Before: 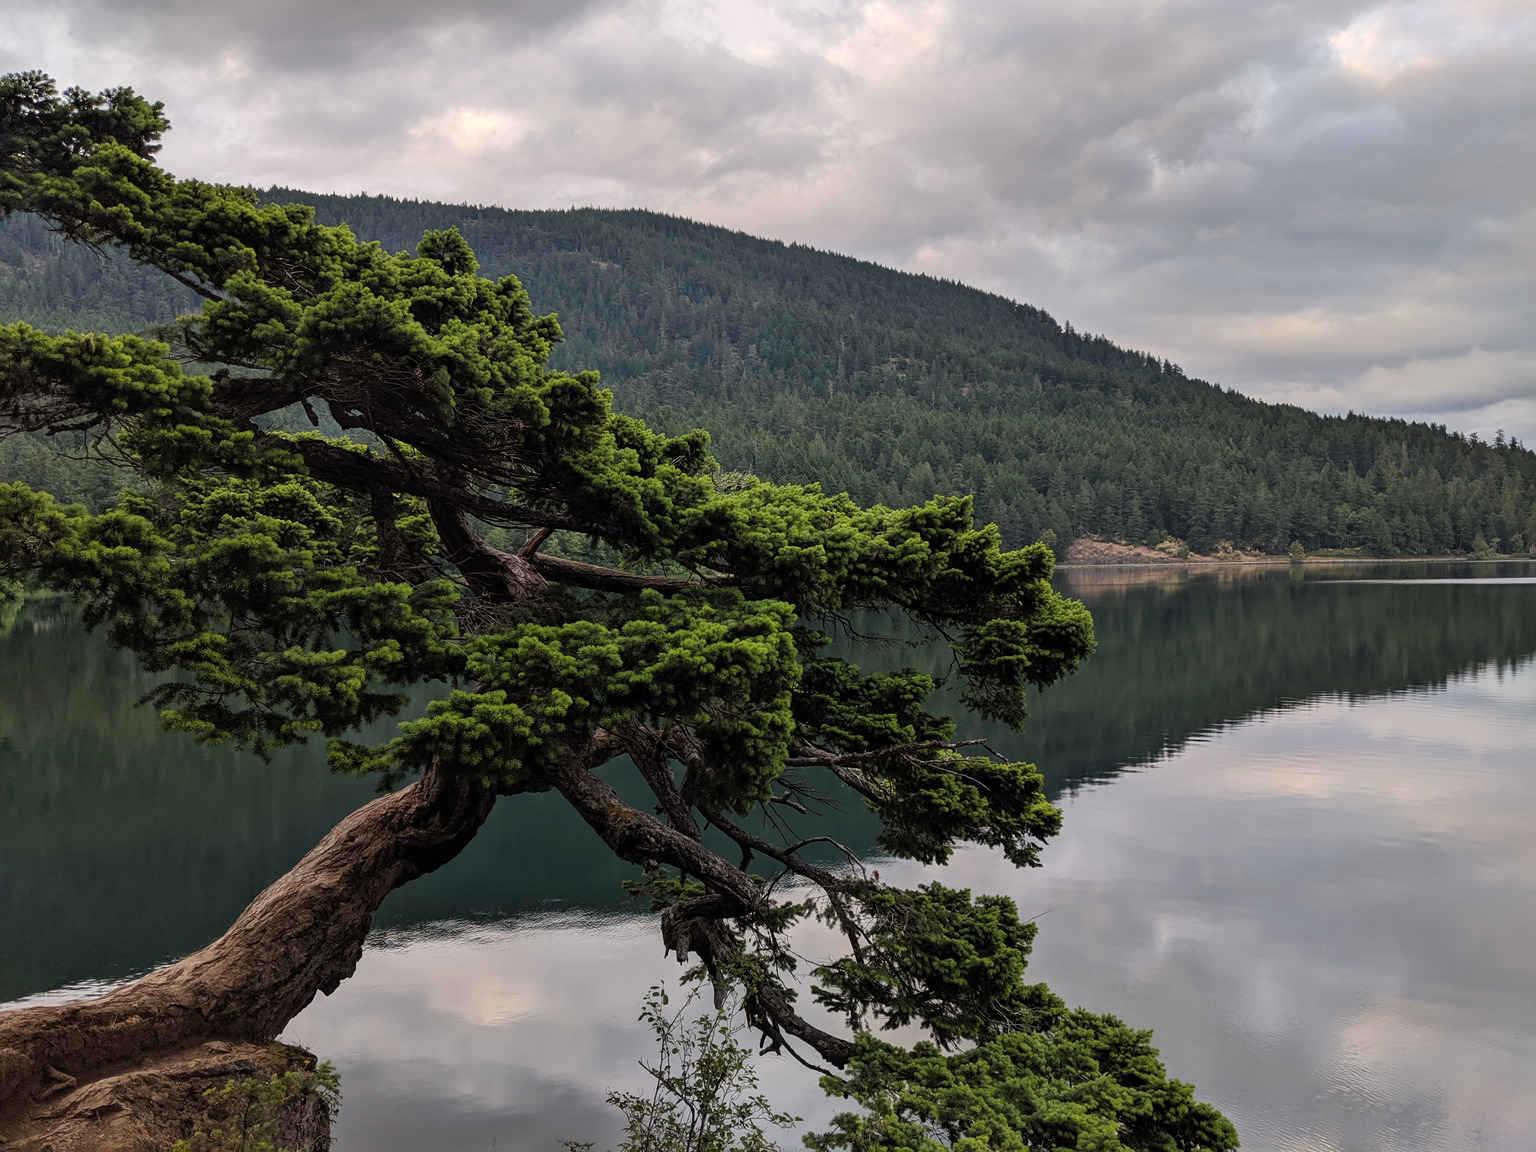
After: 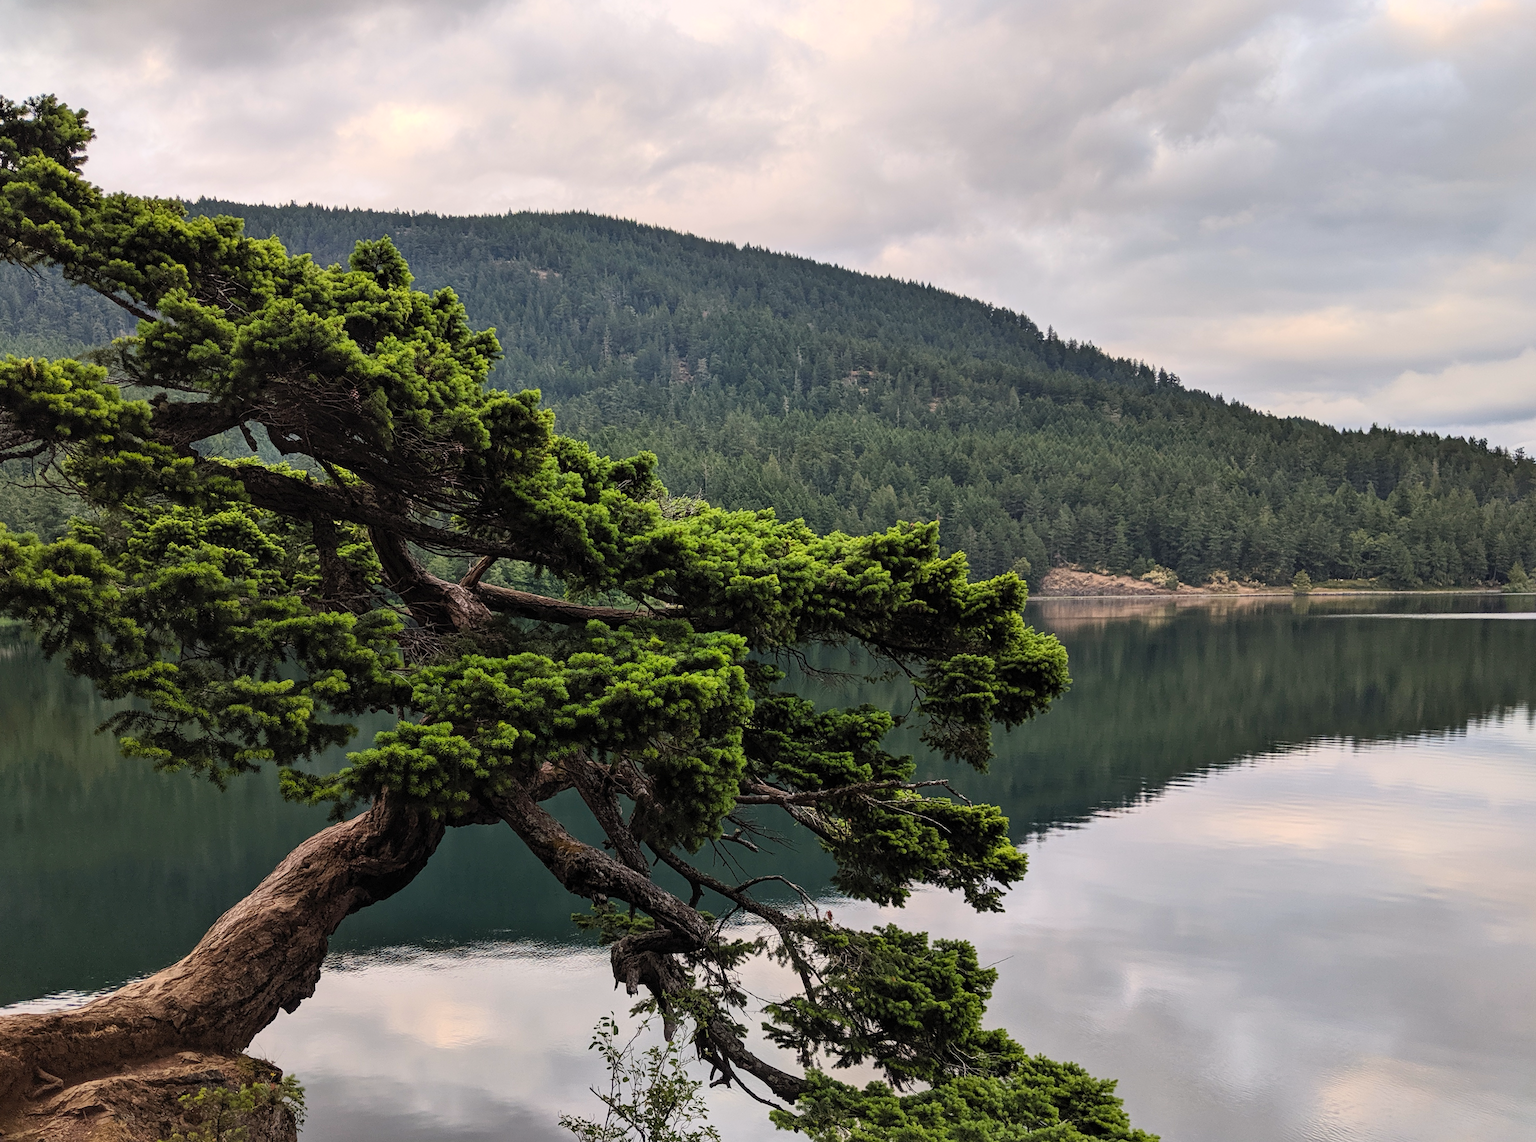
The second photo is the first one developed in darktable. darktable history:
color calibration: x 0.342, y 0.356, temperature 5122 K
rotate and perspective: rotation 0.062°, lens shift (vertical) 0.115, lens shift (horizontal) -0.133, crop left 0.047, crop right 0.94, crop top 0.061, crop bottom 0.94
contrast brightness saturation: contrast 0.2, brightness 0.16, saturation 0.22
